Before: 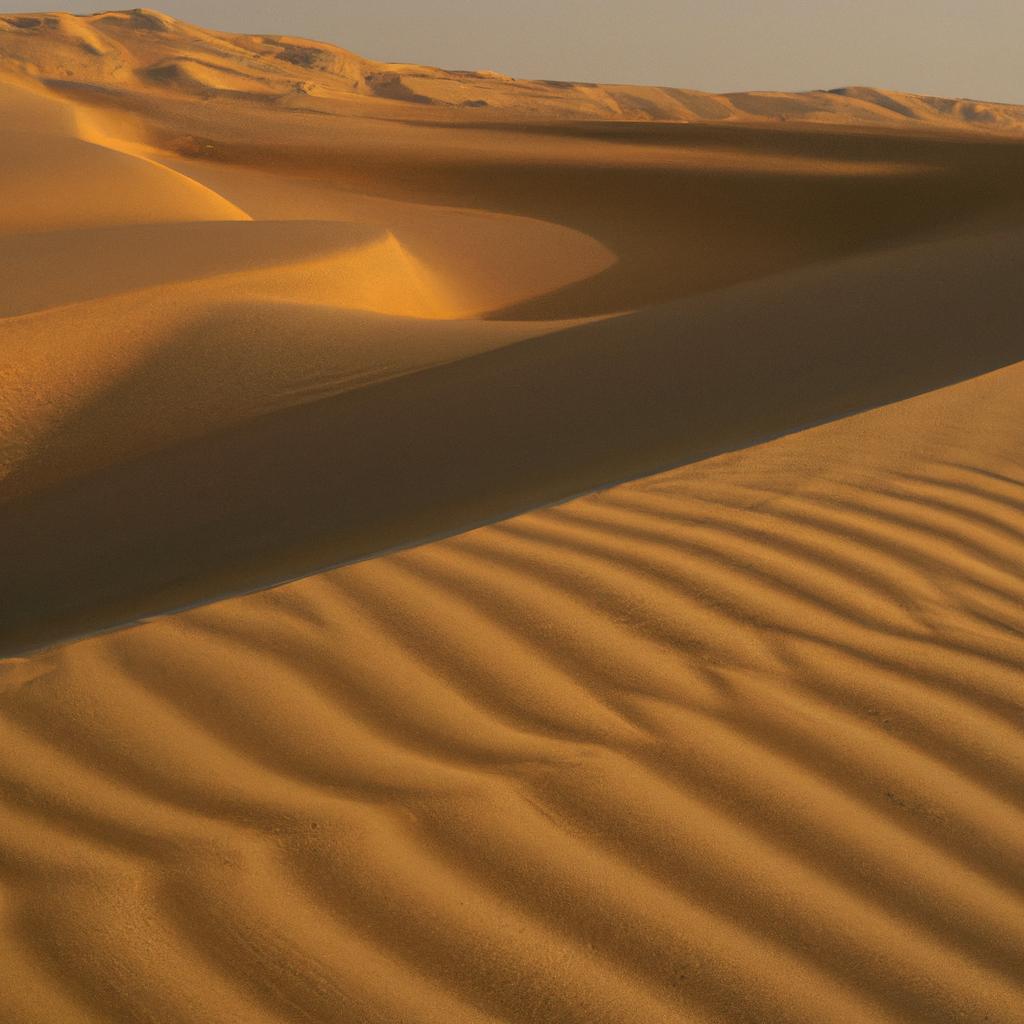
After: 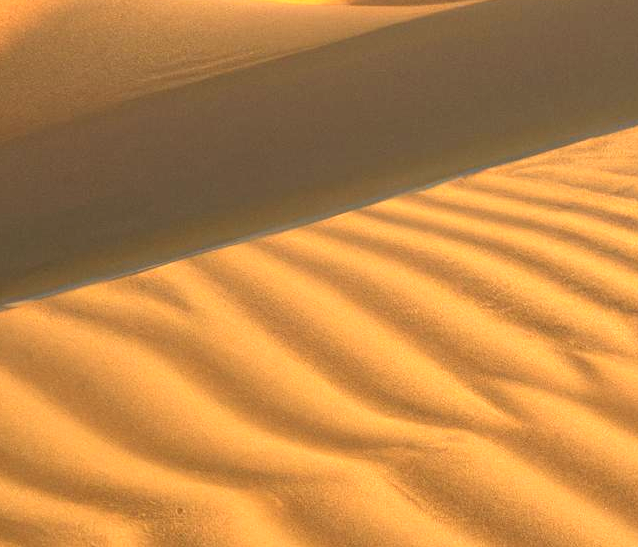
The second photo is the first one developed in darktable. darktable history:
crop: left 13.149%, top 30.774%, right 24.521%, bottom 15.742%
exposure: black level correction 0, exposure 1.461 EV, compensate highlight preservation false
